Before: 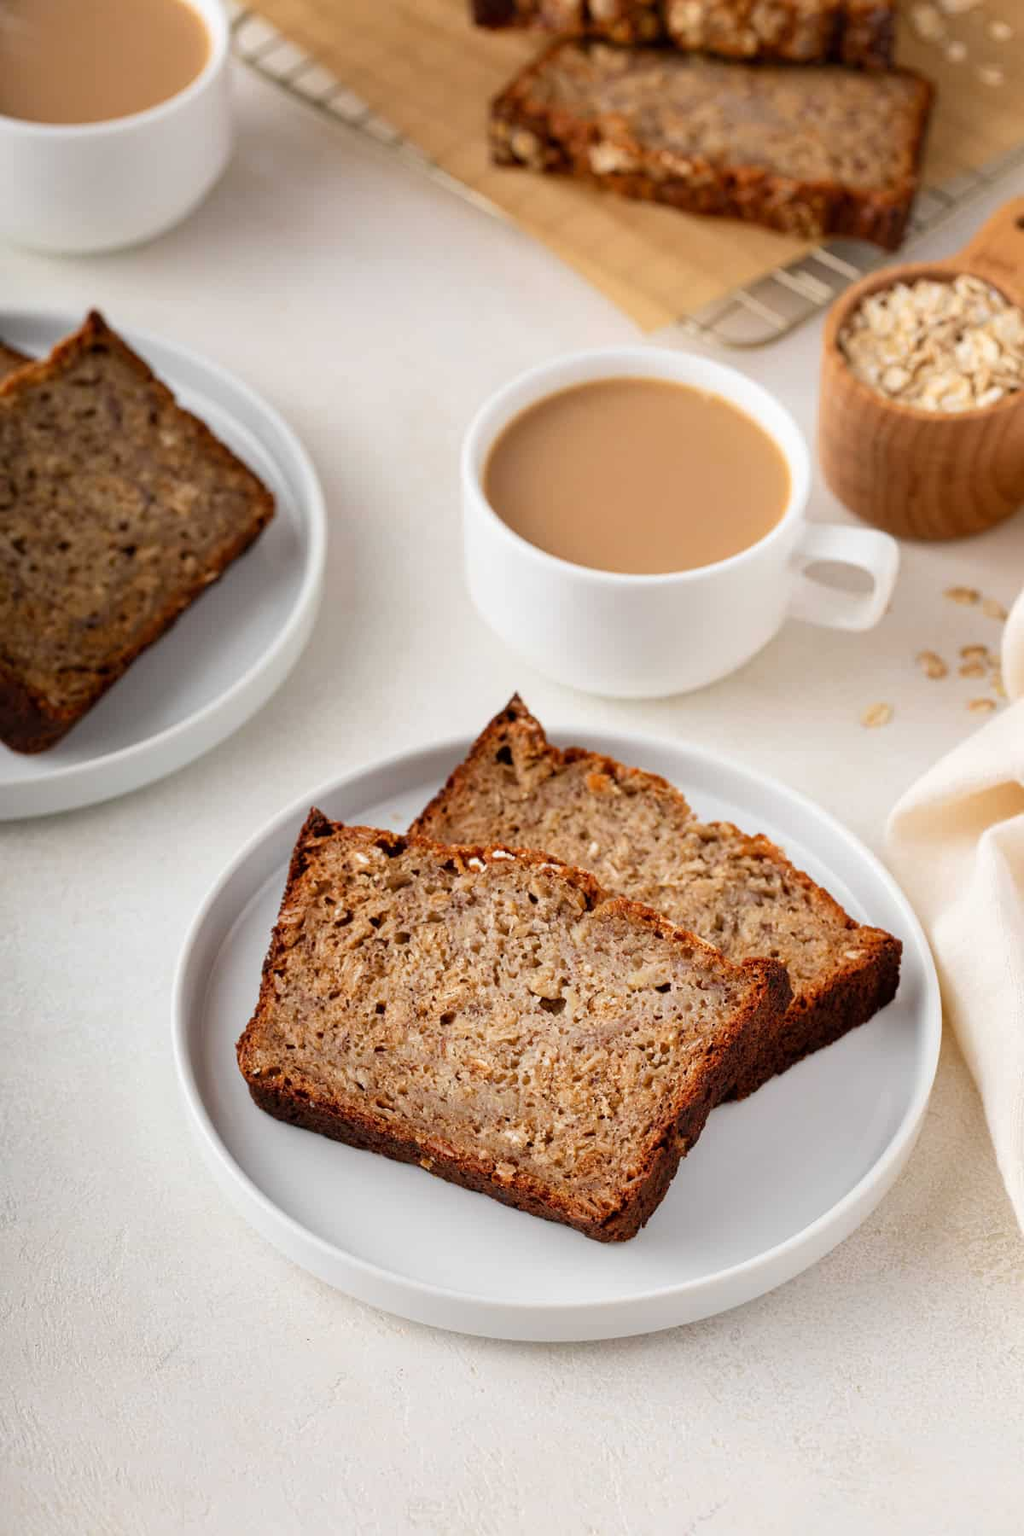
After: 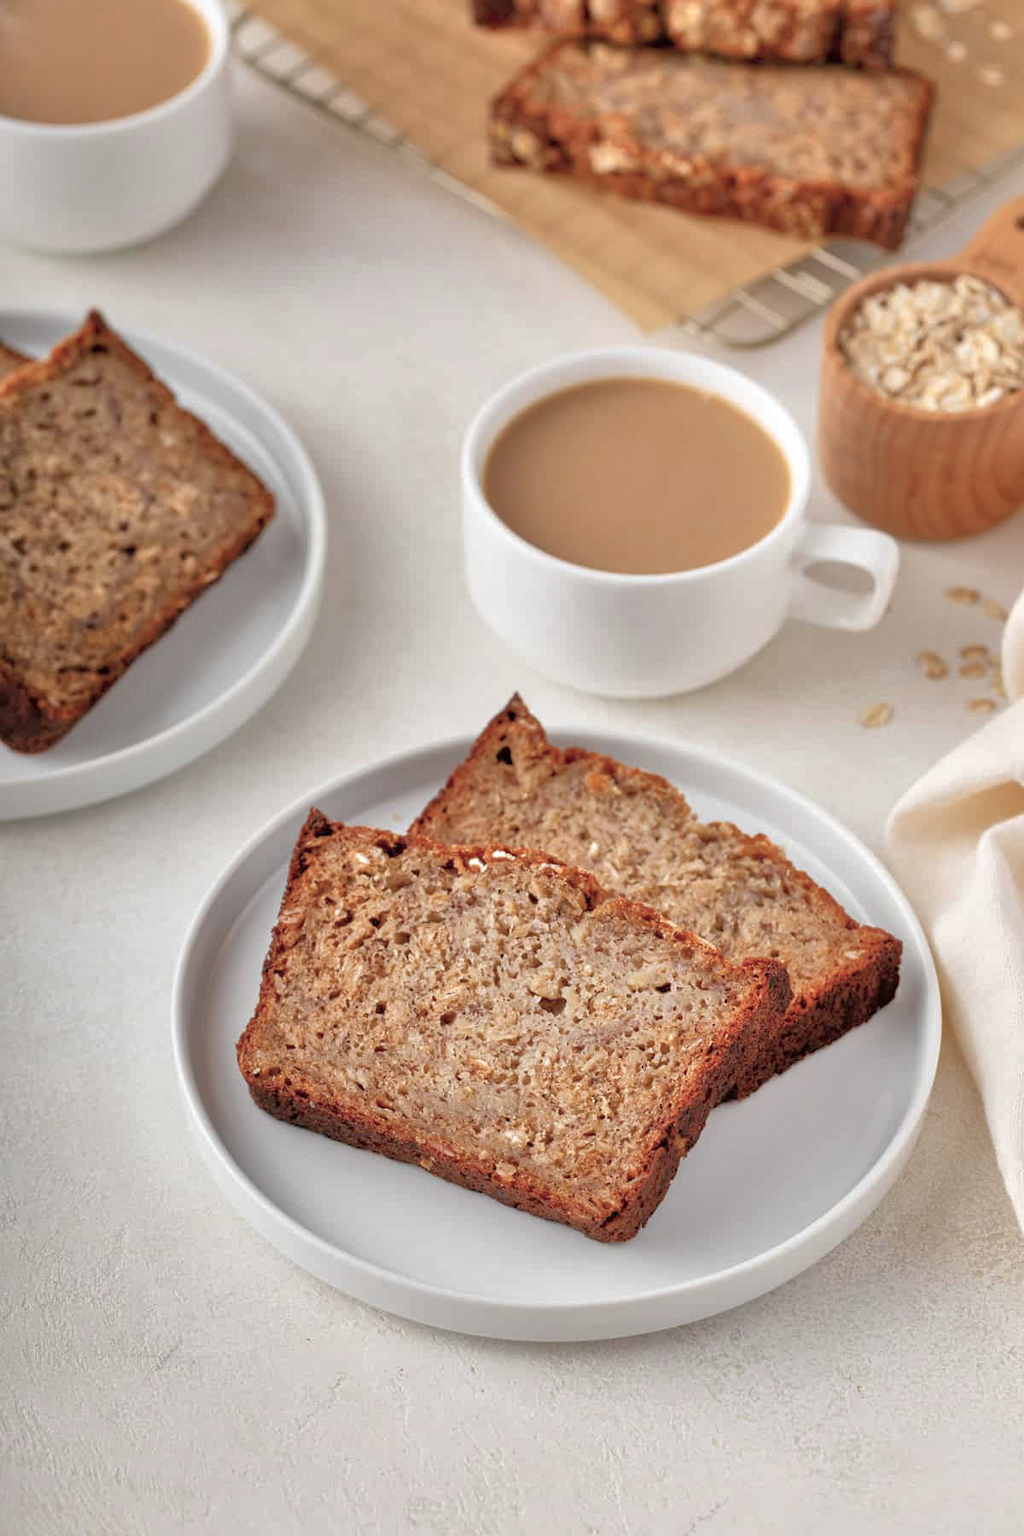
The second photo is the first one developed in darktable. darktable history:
color balance: input saturation 80.07%
tone equalizer: -7 EV 0.15 EV, -6 EV 0.6 EV, -5 EV 1.15 EV, -4 EV 1.33 EV, -3 EV 1.15 EV, -2 EV 0.6 EV, -1 EV 0.15 EV, mask exposure compensation -0.5 EV
shadows and highlights: on, module defaults
